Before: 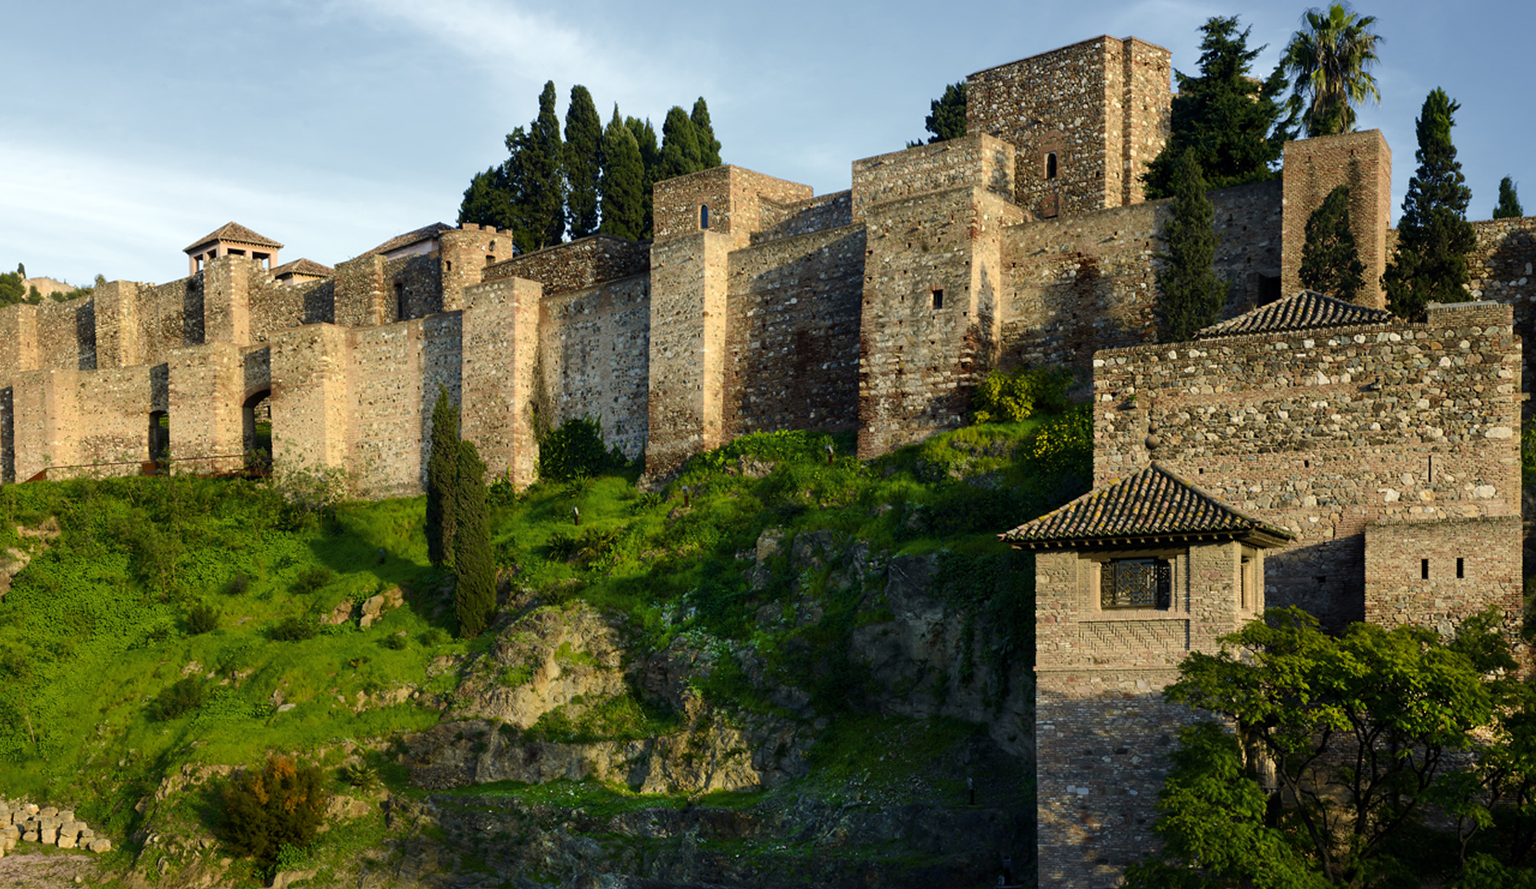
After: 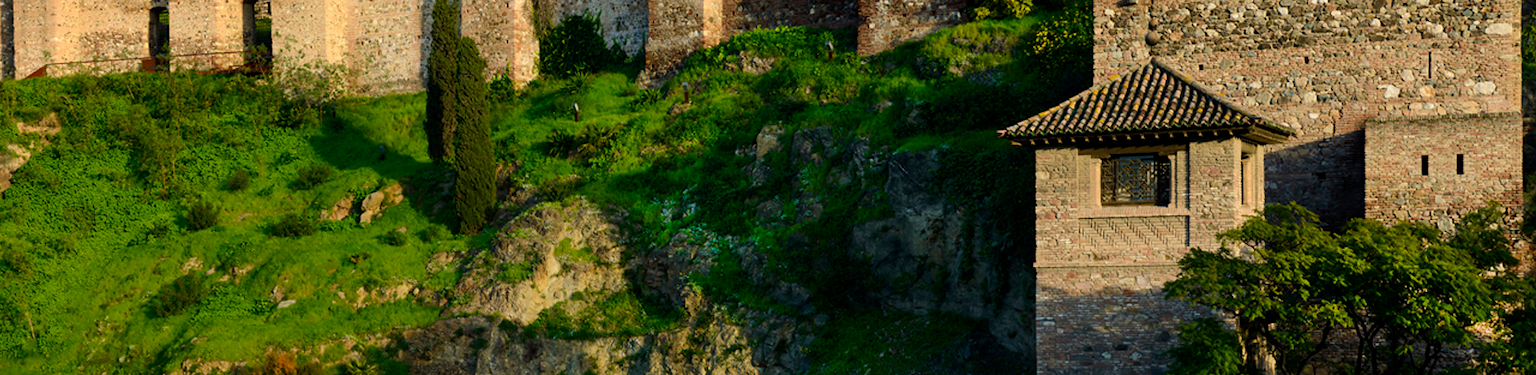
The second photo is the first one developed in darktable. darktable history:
crop: top 45.456%, bottom 12.219%
